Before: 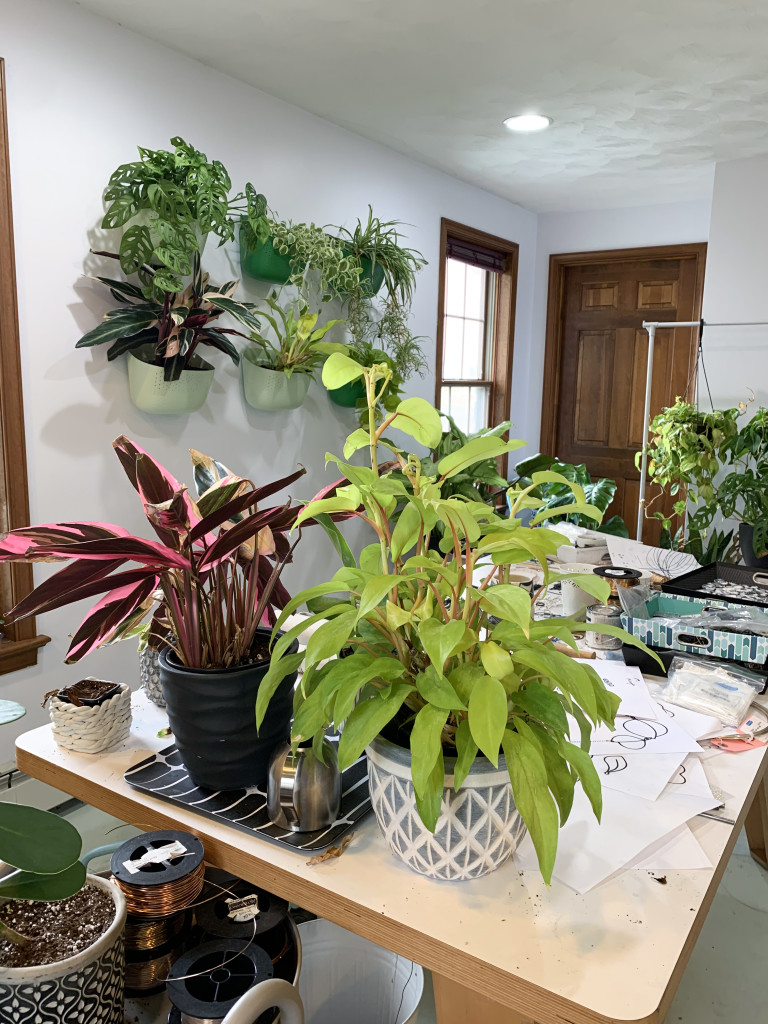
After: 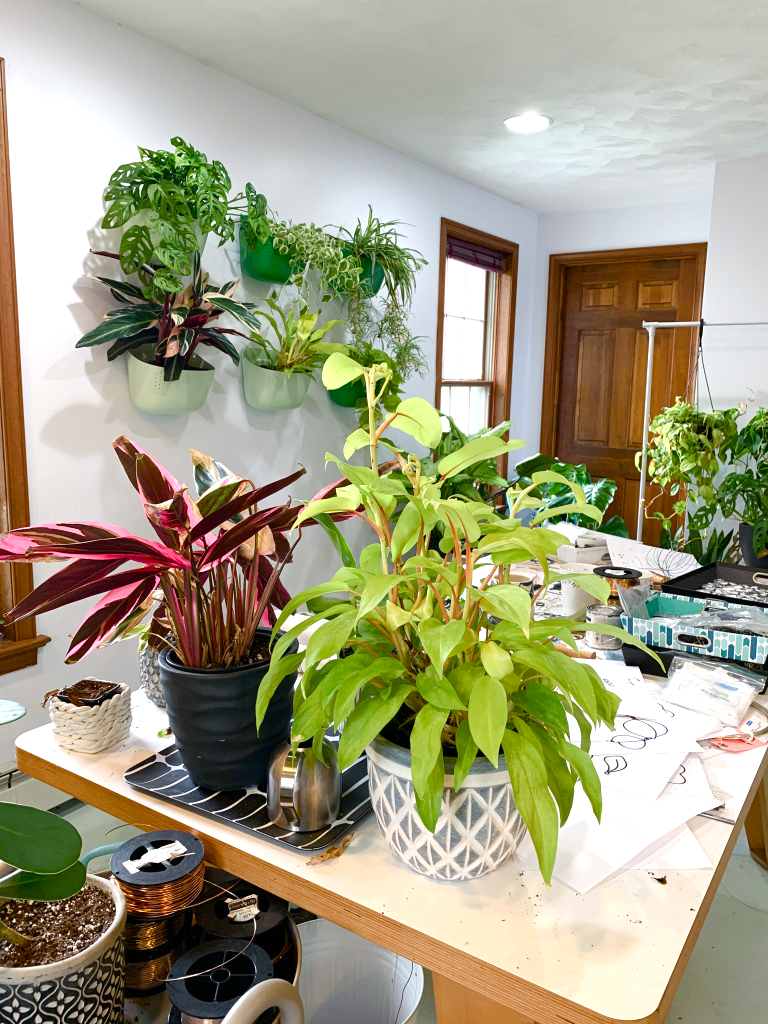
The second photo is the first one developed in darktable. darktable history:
color balance rgb: perceptual saturation grading › global saturation 20%, perceptual saturation grading › highlights -50%, perceptual saturation grading › shadows 30%, perceptual brilliance grading › global brilliance 10%, perceptual brilliance grading › shadows 15%
